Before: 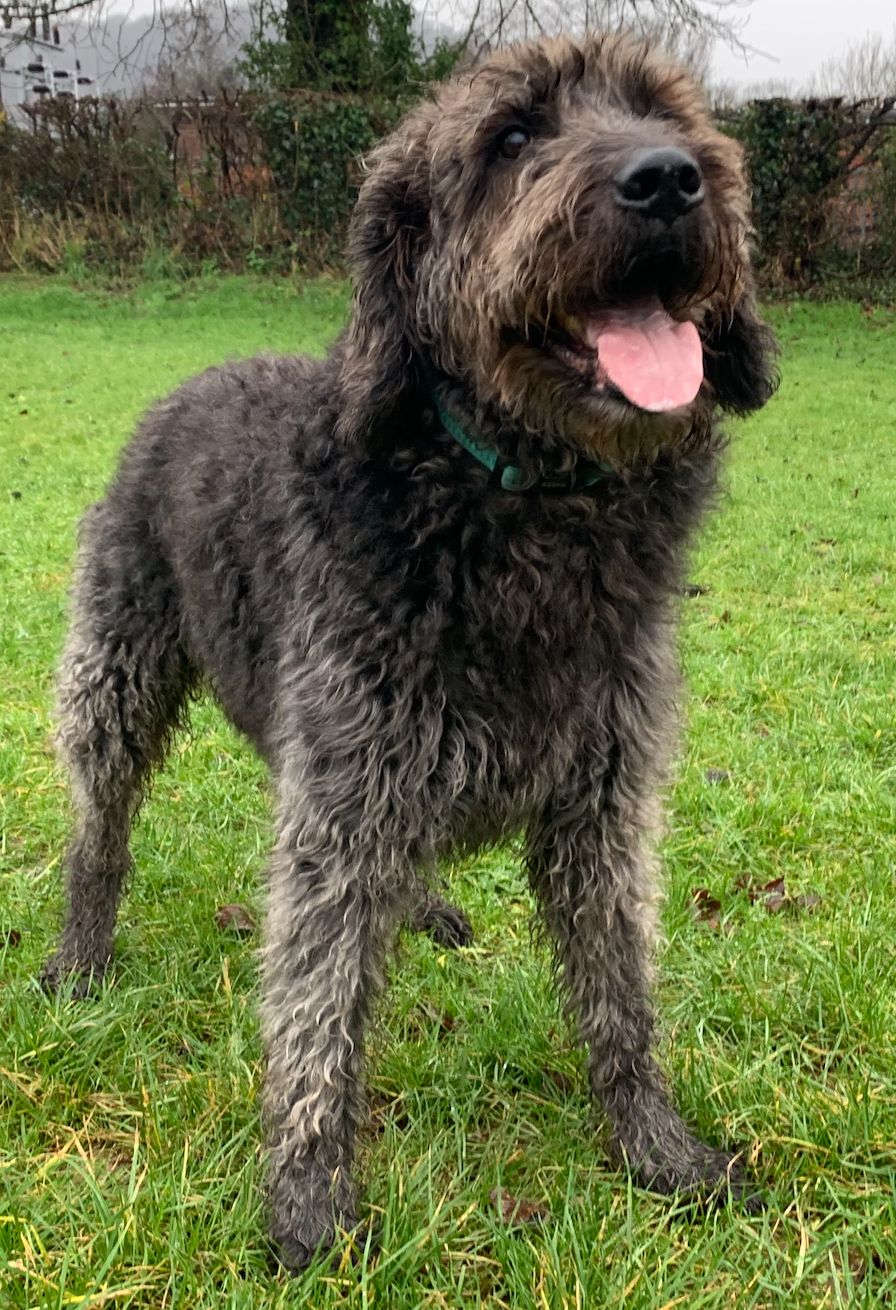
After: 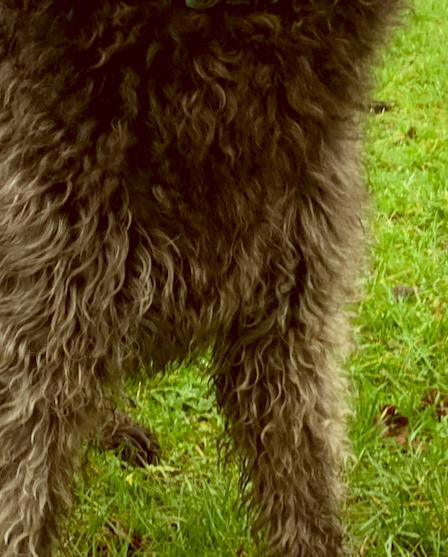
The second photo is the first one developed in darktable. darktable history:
crop: left 35.03%, top 36.625%, right 14.663%, bottom 20.057%
rotate and perspective: rotation -0.45°, automatic cropping original format, crop left 0.008, crop right 0.992, crop top 0.012, crop bottom 0.988
graduated density: rotation -180°, offset 27.42
color correction: highlights a* -5.94, highlights b* 9.48, shadows a* 10.12, shadows b* 23.94
